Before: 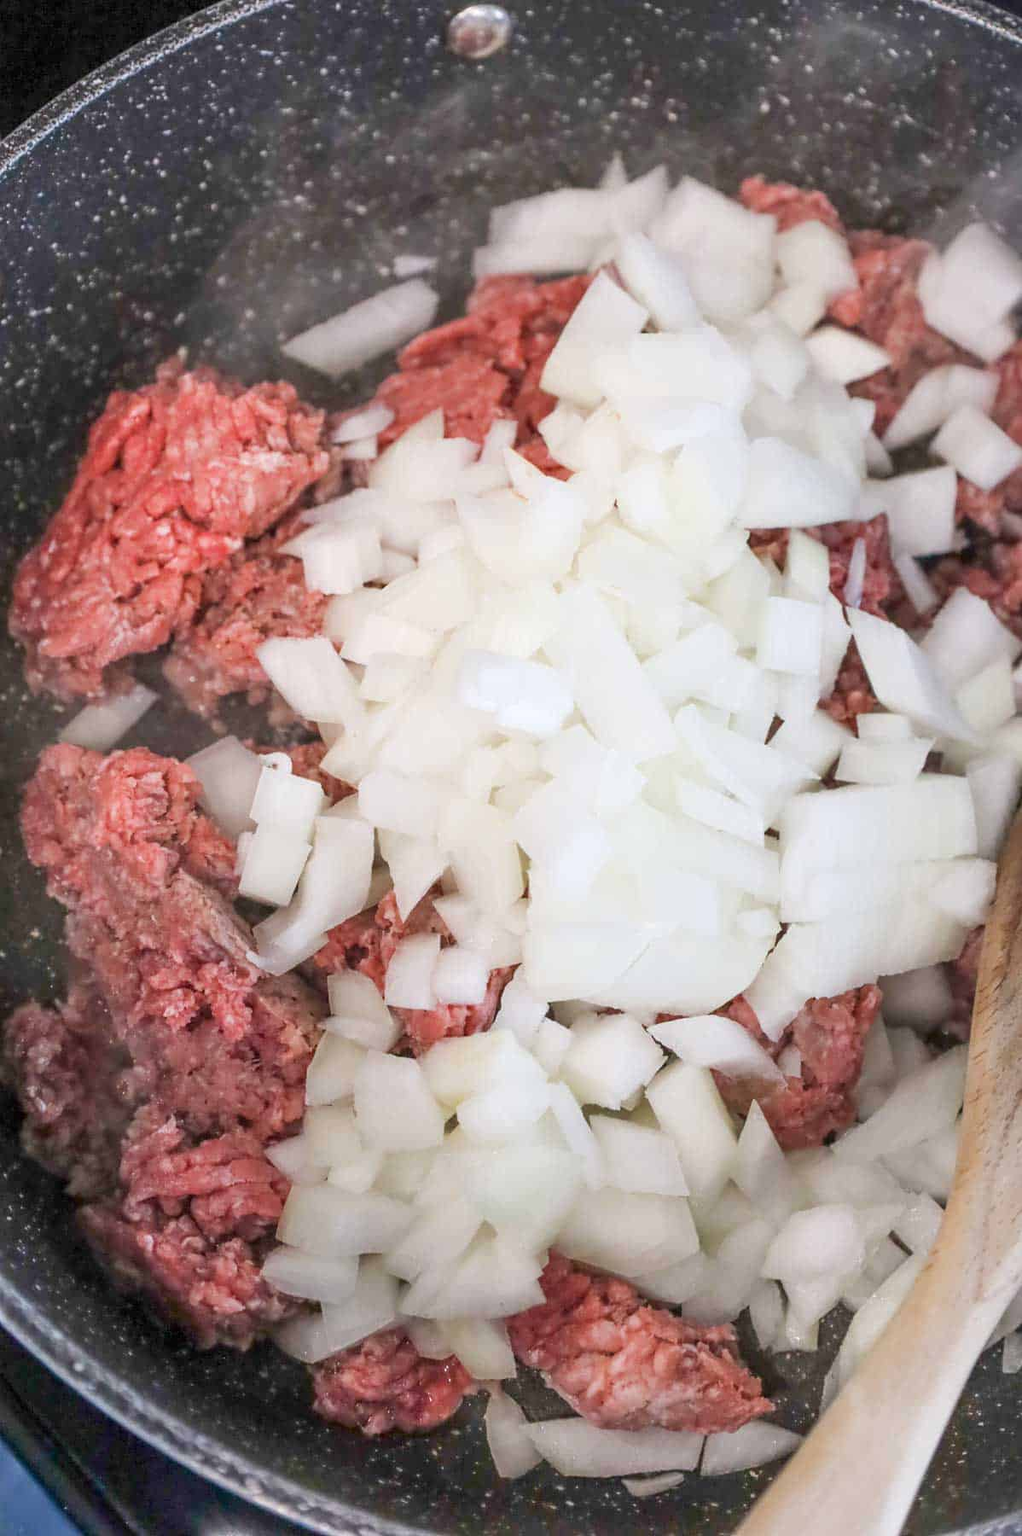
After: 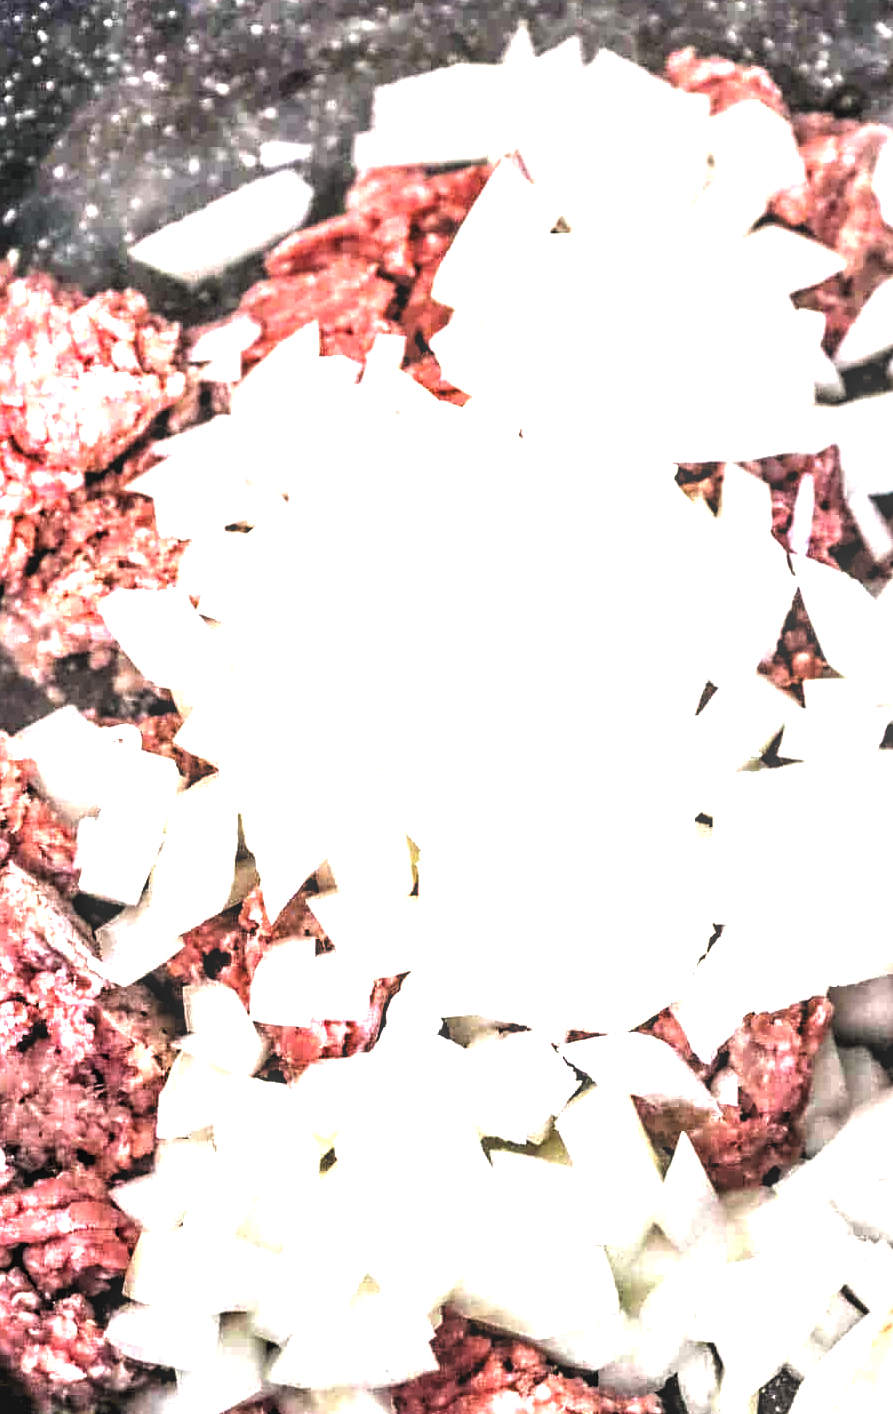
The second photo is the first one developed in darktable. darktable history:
local contrast: on, module defaults
crop: left 16.815%, top 8.759%, right 8.636%, bottom 12.67%
exposure: black level correction -0.002, exposure 1.113 EV, compensate highlight preservation false
levels: levels [0.129, 0.519, 0.867]
contrast equalizer: octaves 7, y [[0.6 ×6], [0.55 ×6], [0 ×6], [0 ×6], [0 ×6]]
